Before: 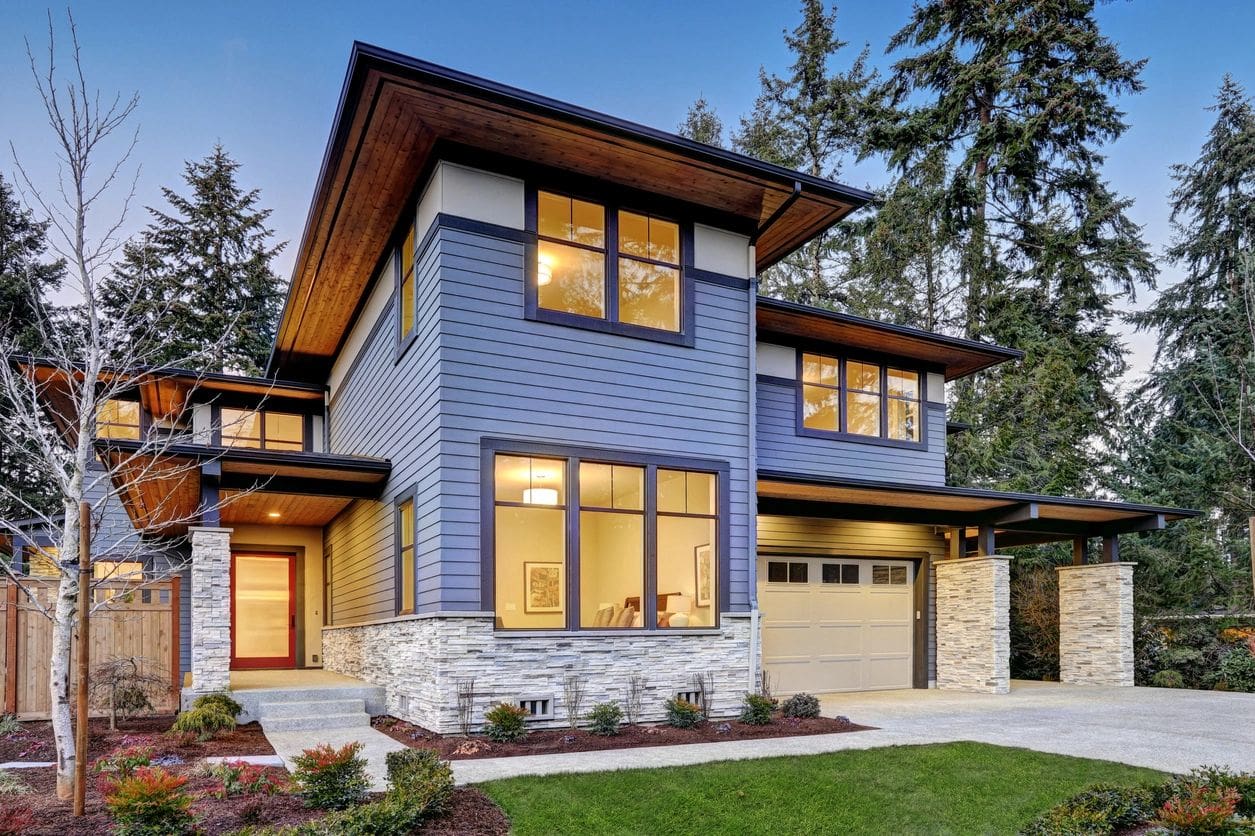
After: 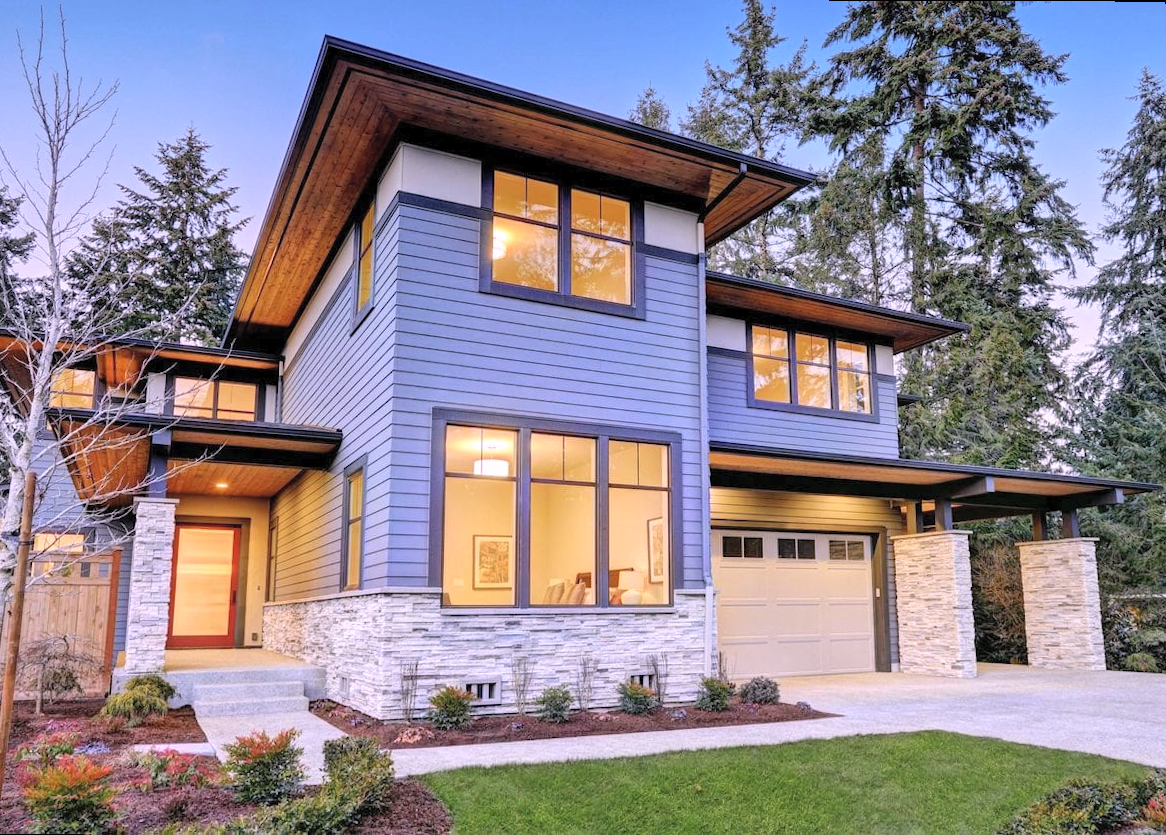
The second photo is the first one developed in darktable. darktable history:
white balance: red 1.066, blue 1.119
contrast brightness saturation: brightness 0.15
rotate and perspective: rotation 0.215°, lens shift (vertical) -0.139, crop left 0.069, crop right 0.939, crop top 0.002, crop bottom 0.996
